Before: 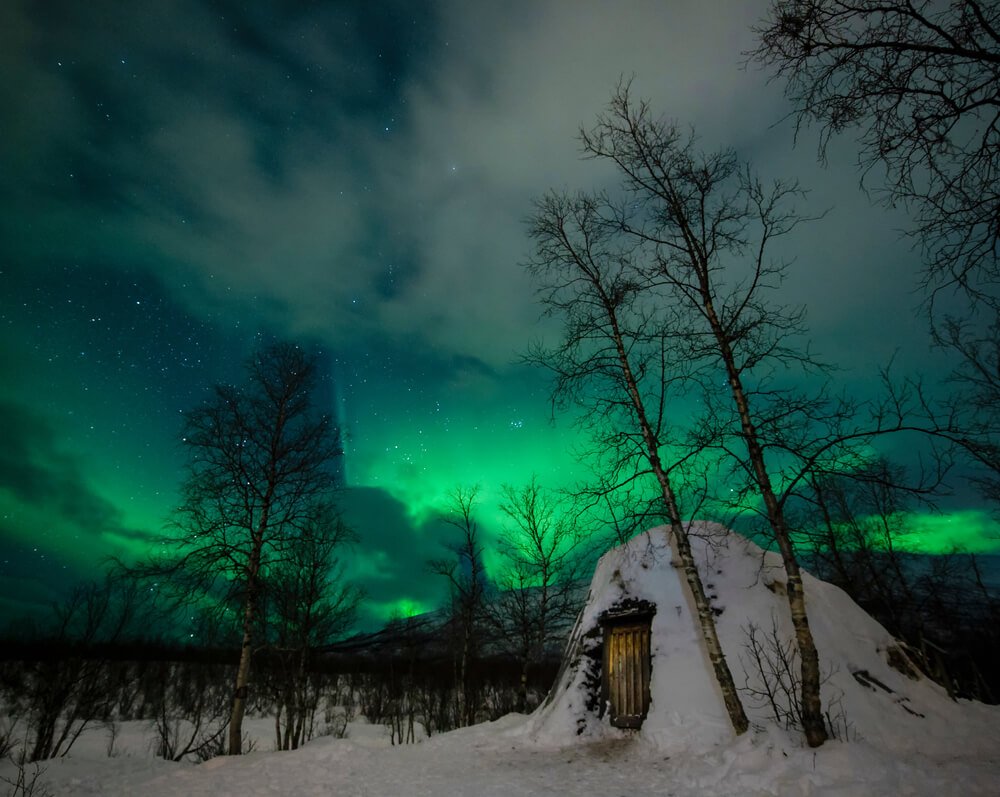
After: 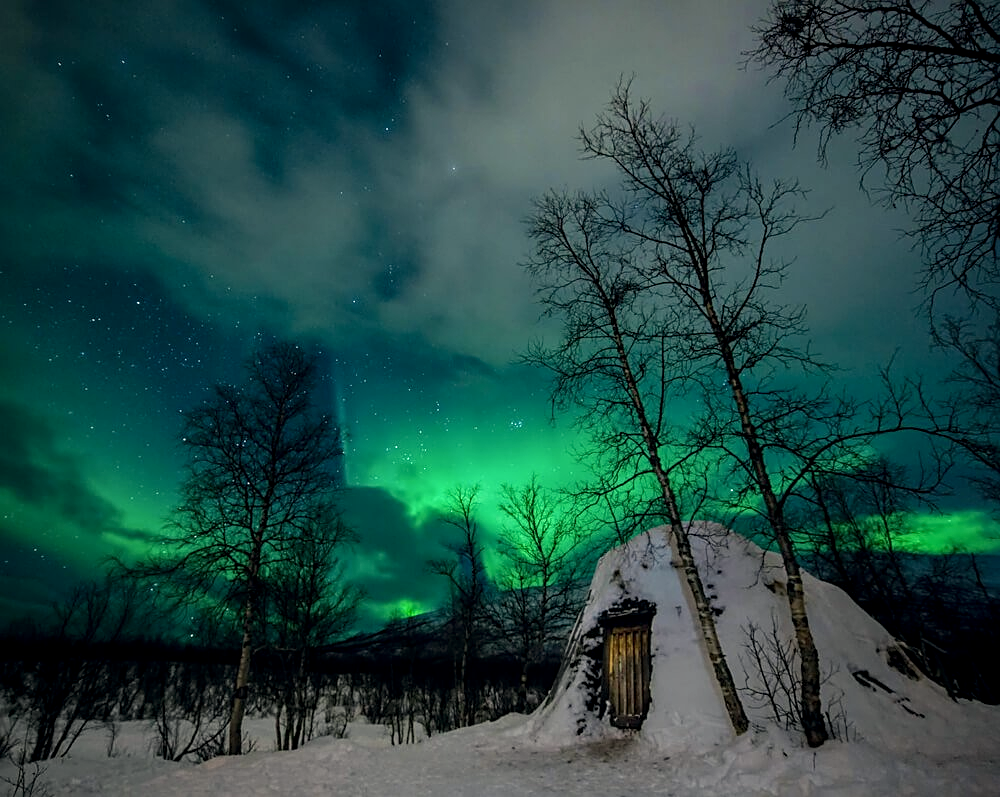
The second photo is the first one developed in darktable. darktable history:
color correction: highlights a* 0.249, highlights b* 2.64, shadows a* -1.21, shadows b* -4.68
tone equalizer: on, module defaults
sharpen: on, module defaults
local contrast: on, module defaults
